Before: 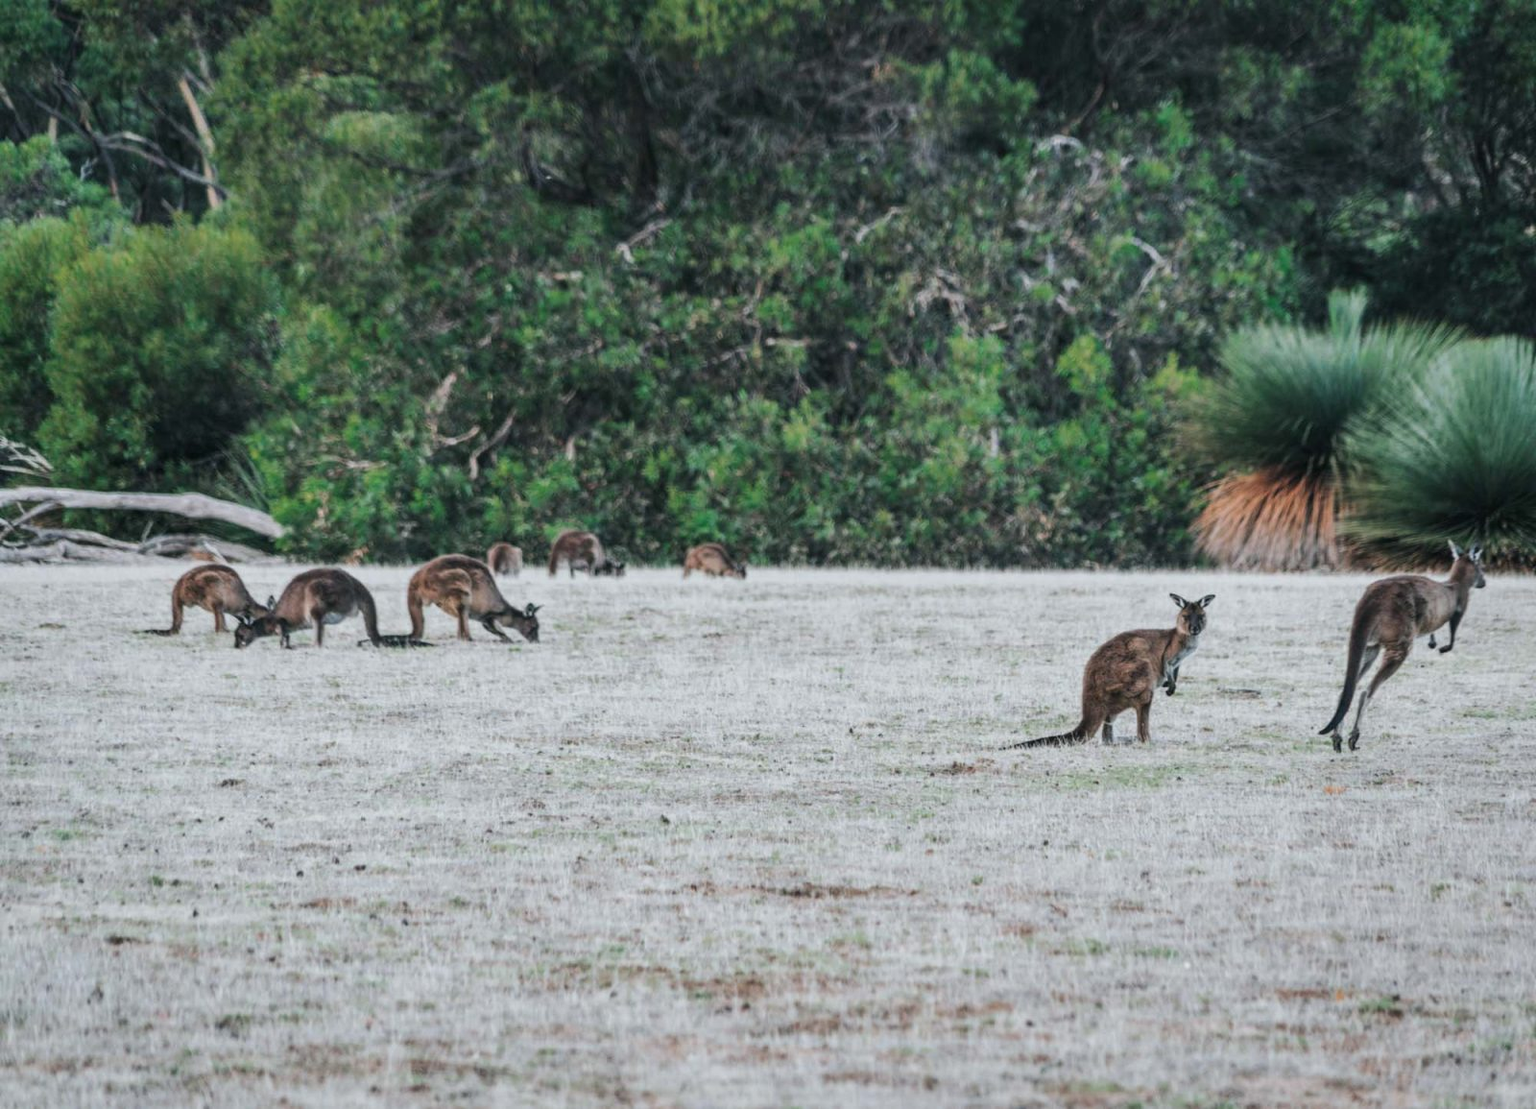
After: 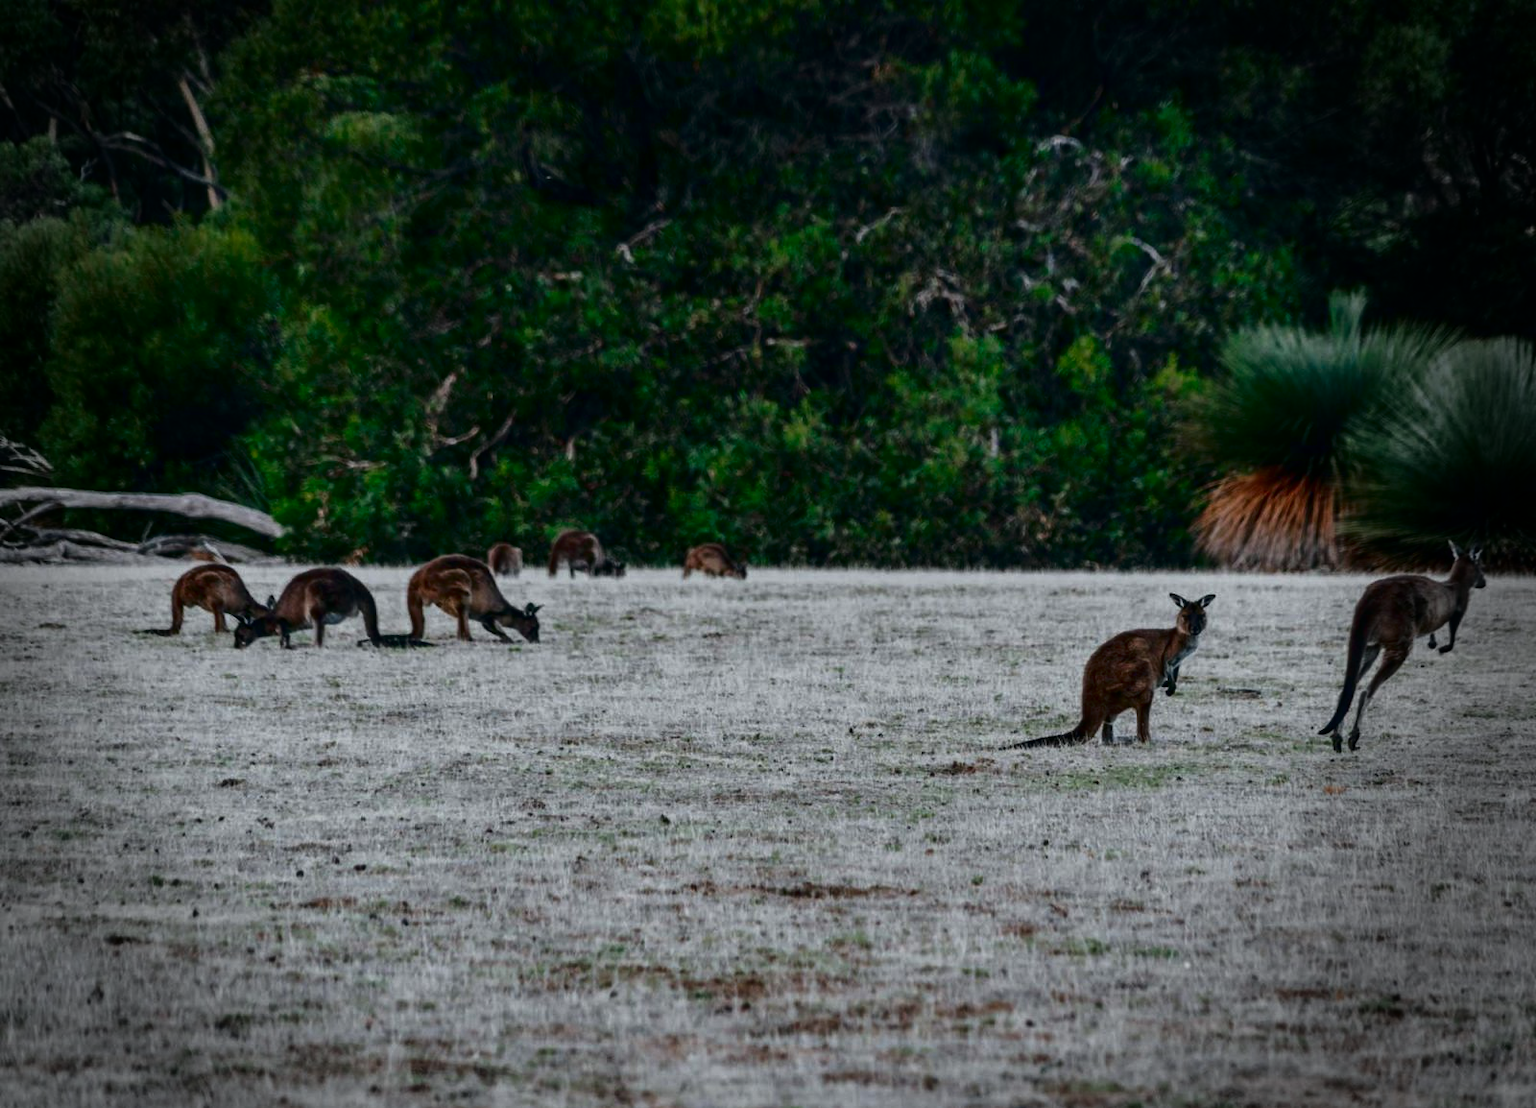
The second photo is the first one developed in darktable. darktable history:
contrast brightness saturation: contrast 0.093, brightness -0.581, saturation 0.171
vignetting: fall-off start 76.1%, fall-off radius 26.28%, center (-0.032, -0.047), width/height ratio 0.969
